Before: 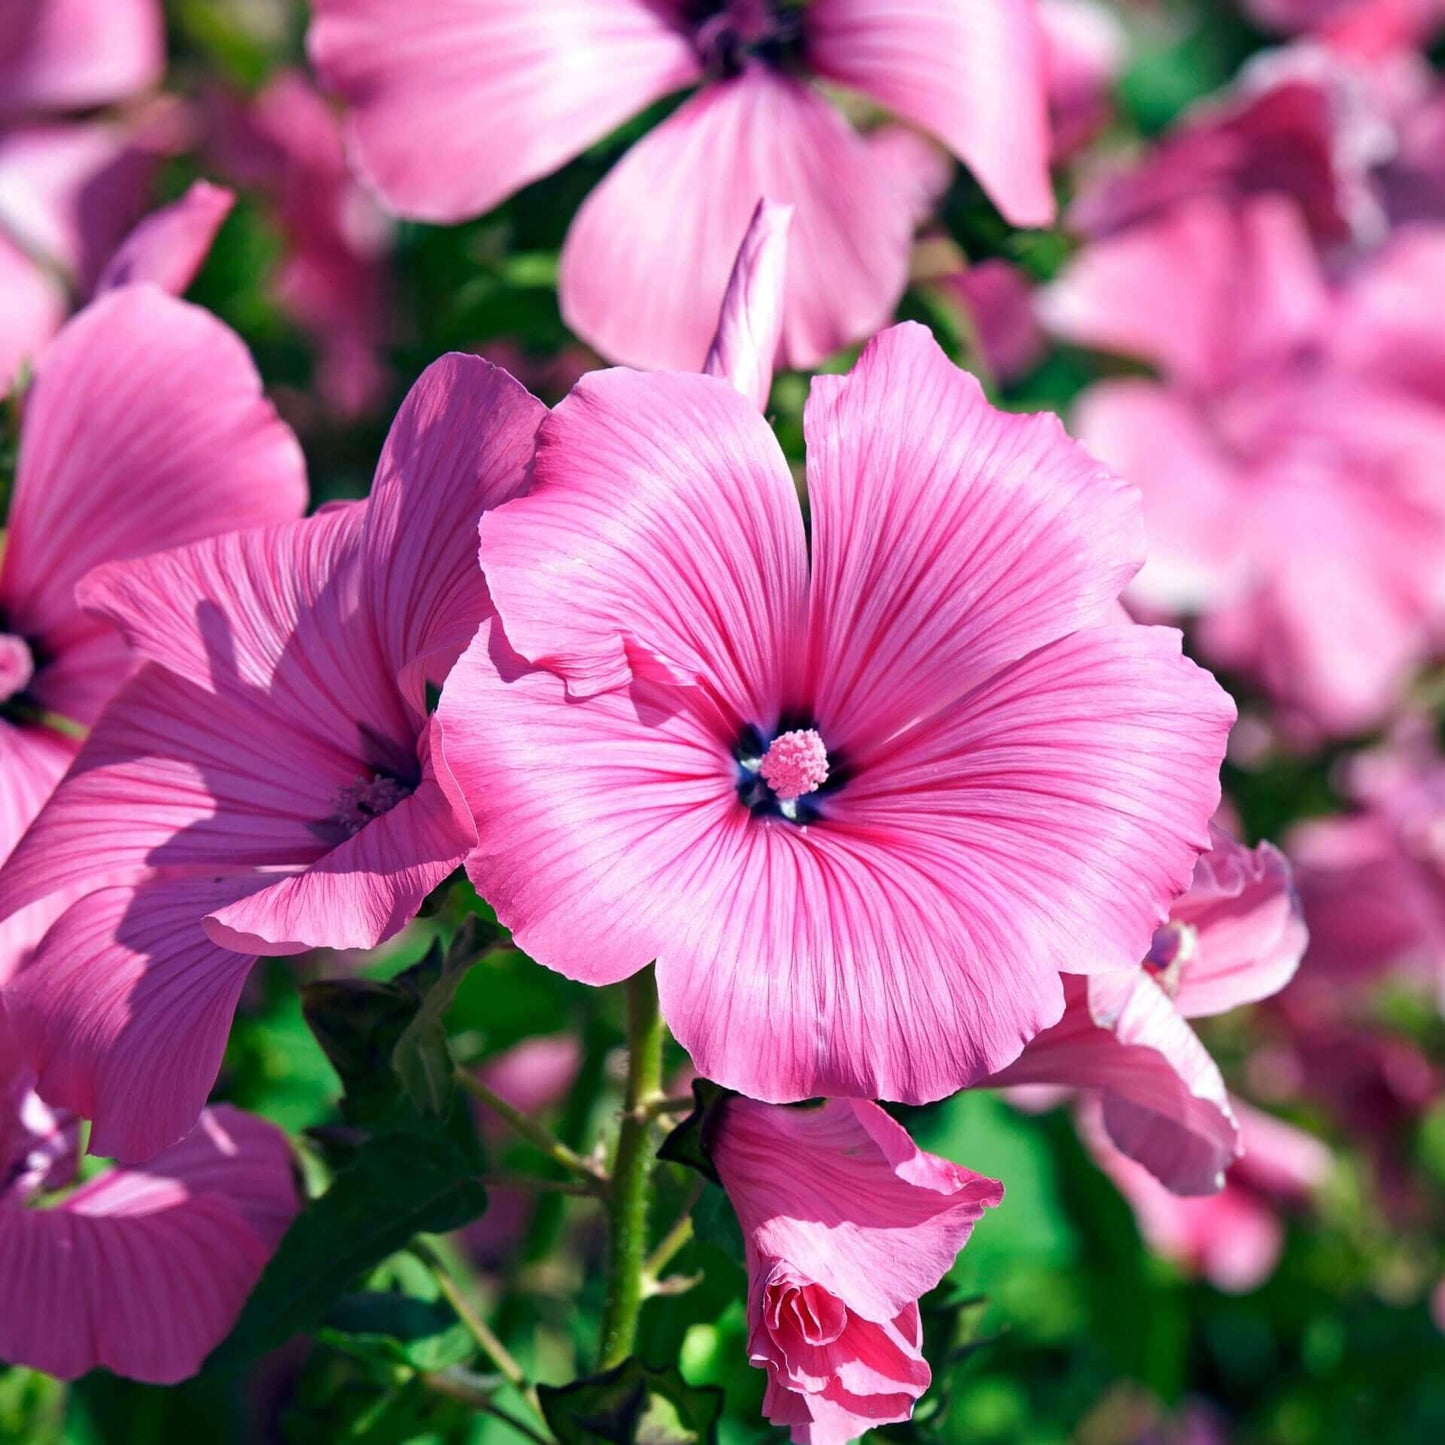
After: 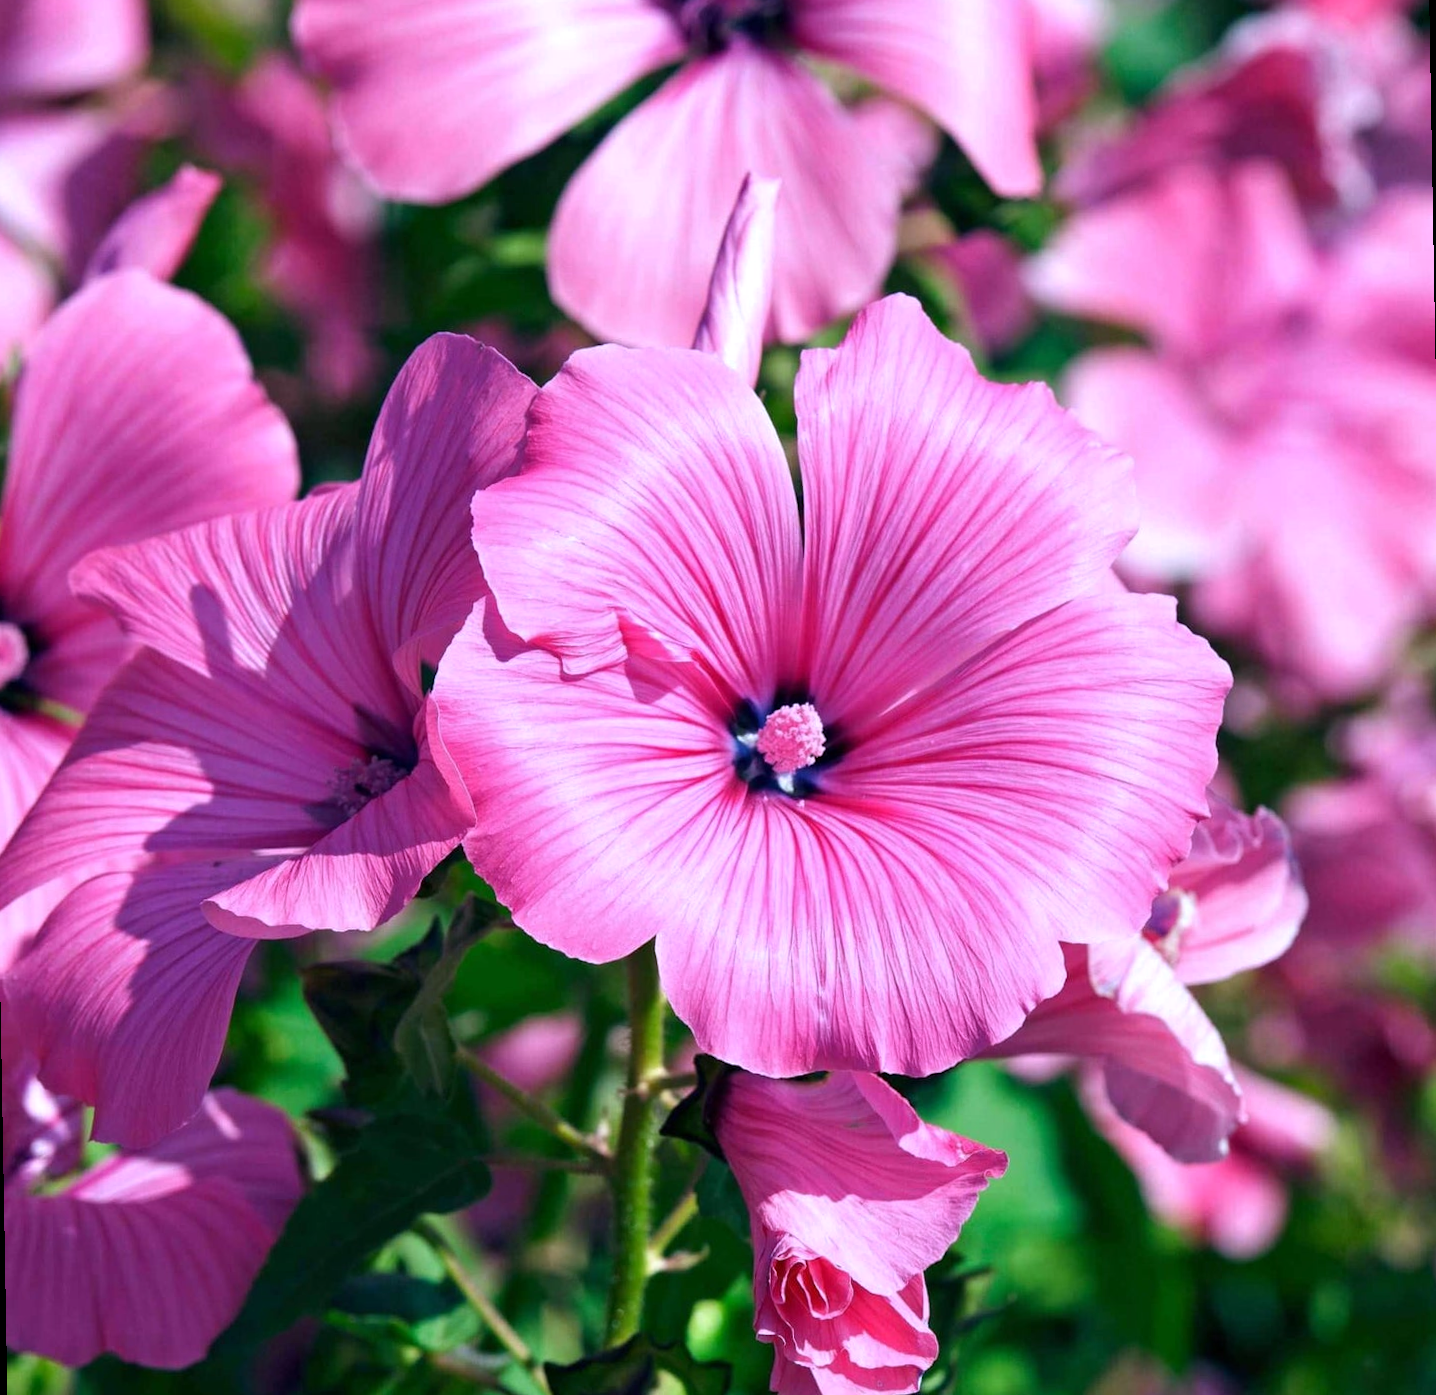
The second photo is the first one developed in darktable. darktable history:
tone equalizer: on, module defaults
white balance: red 1.004, blue 1.096
rotate and perspective: rotation -1°, crop left 0.011, crop right 0.989, crop top 0.025, crop bottom 0.975
